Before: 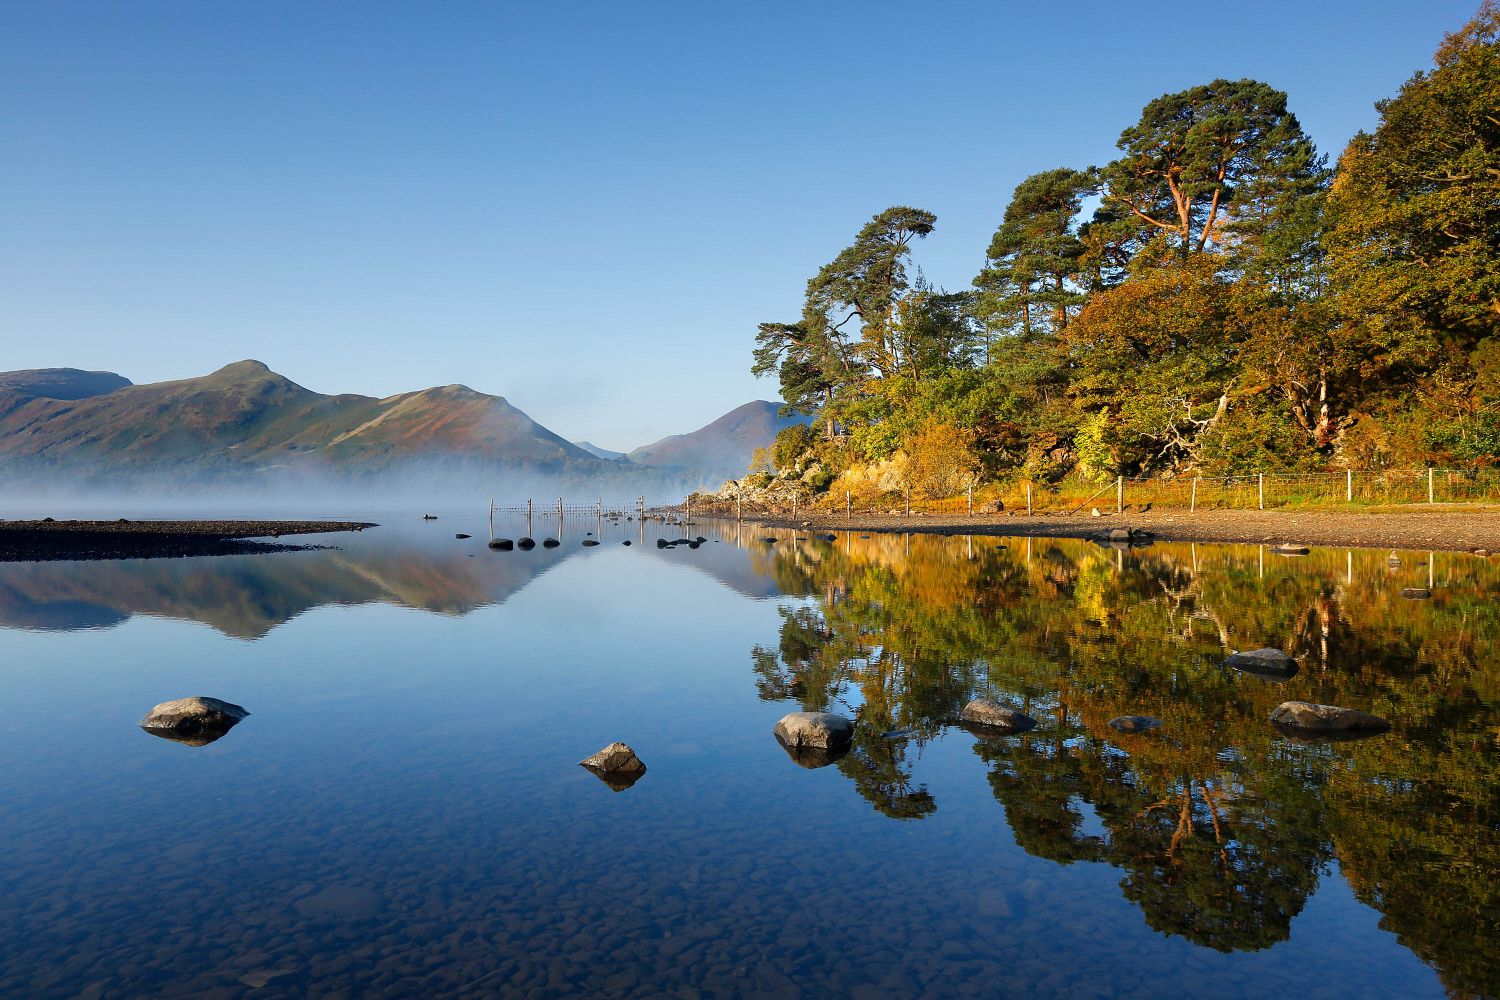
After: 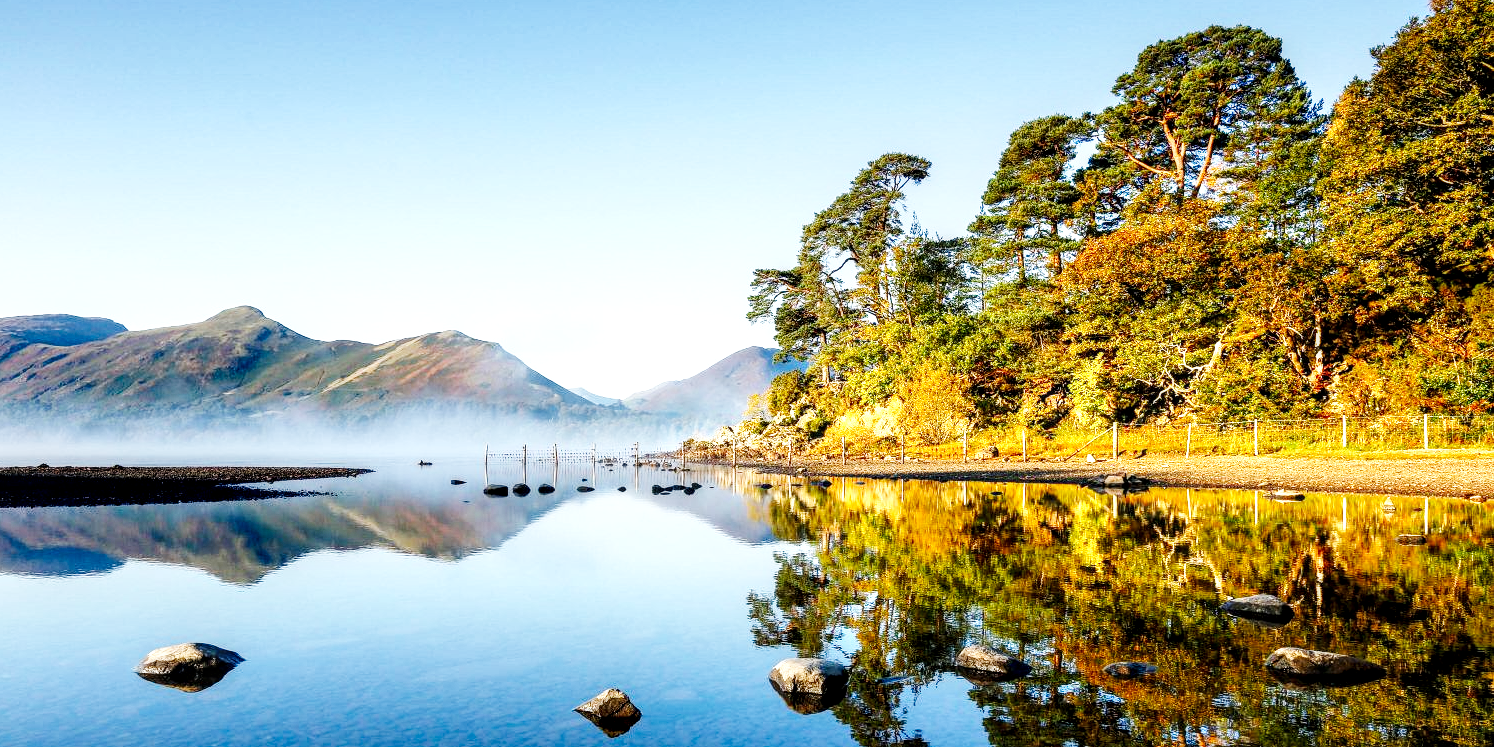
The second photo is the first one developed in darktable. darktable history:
local contrast: detail 150%
crop: left 0.387%, top 5.469%, bottom 19.809%
base curve: curves: ch0 [(0, 0.003) (0.001, 0.002) (0.006, 0.004) (0.02, 0.022) (0.048, 0.086) (0.094, 0.234) (0.162, 0.431) (0.258, 0.629) (0.385, 0.8) (0.548, 0.918) (0.751, 0.988) (1, 1)], preserve colors none
